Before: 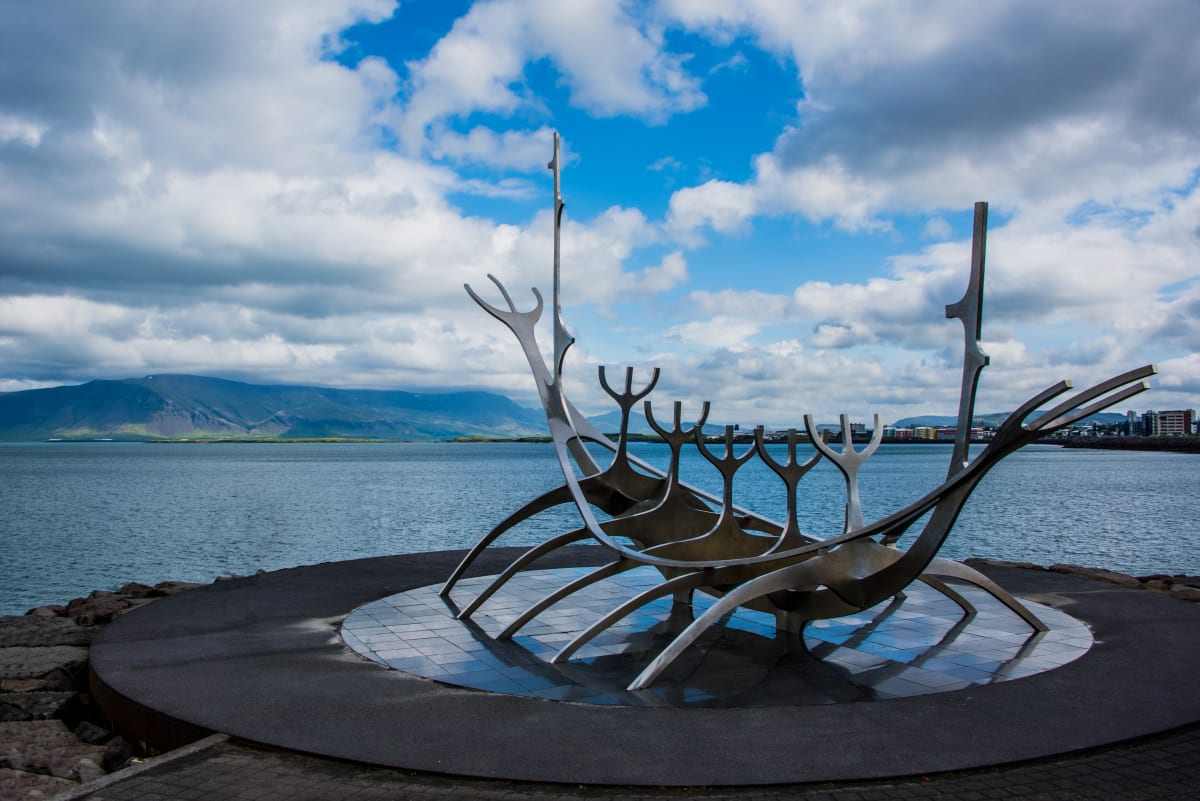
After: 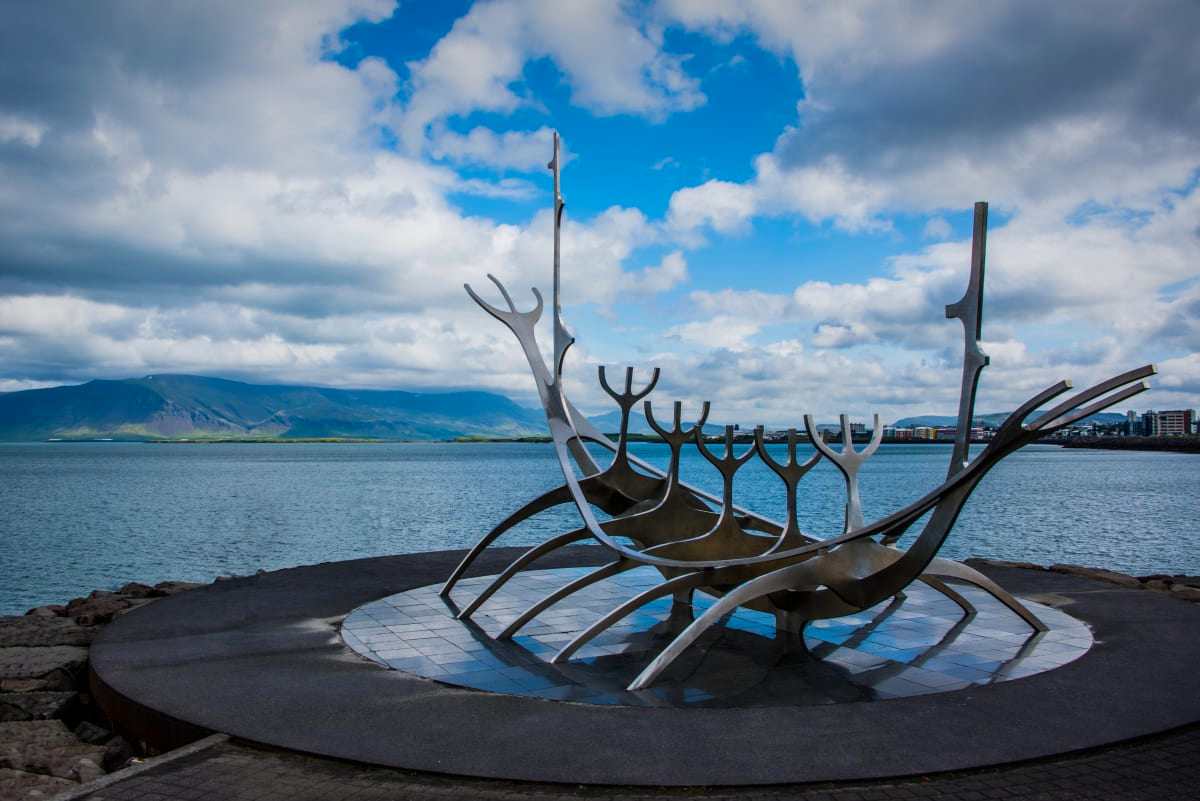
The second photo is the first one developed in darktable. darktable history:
vignetting: fall-off start 97.52%, fall-off radius 100%, brightness -0.574, saturation 0, center (-0.027, 0.404), width/height ratio 1.368, unbound false
color balance: output saturation 110%
